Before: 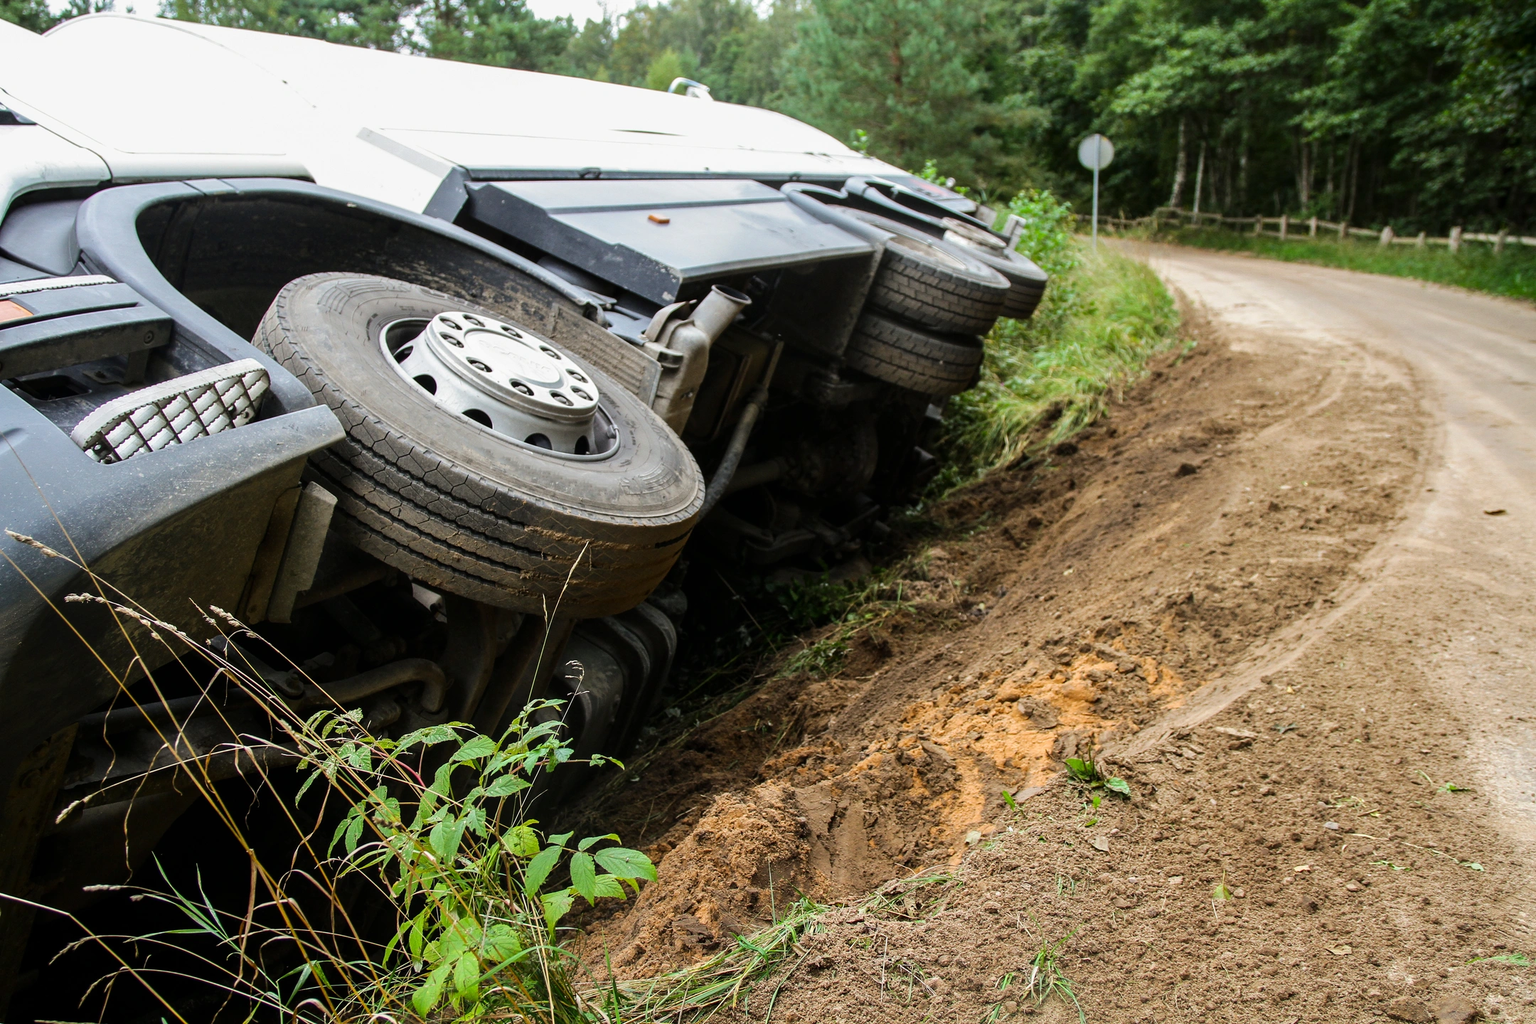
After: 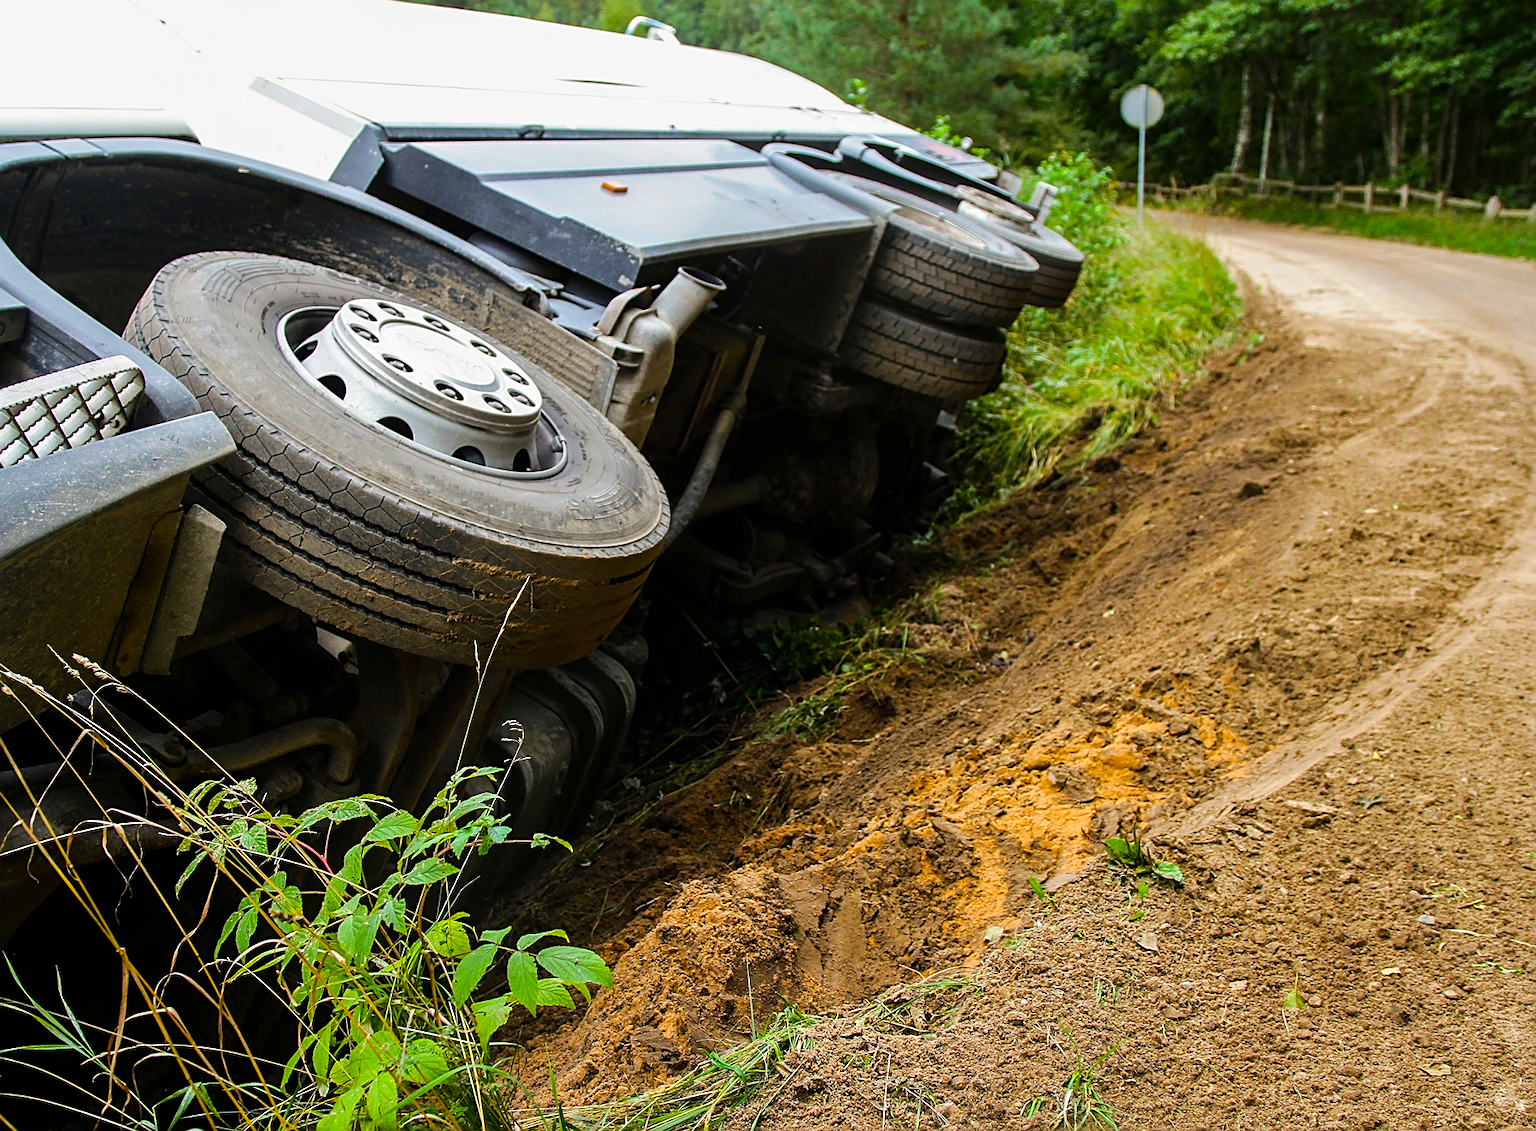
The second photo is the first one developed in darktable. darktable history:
sharpen: on, module defaults
crop: left 9.807%, top 6.259%, right 7.334%, bottom 2.177%
color balance rgb: perceptual saturation grading › global saturation 30%, global vibrance 20%
